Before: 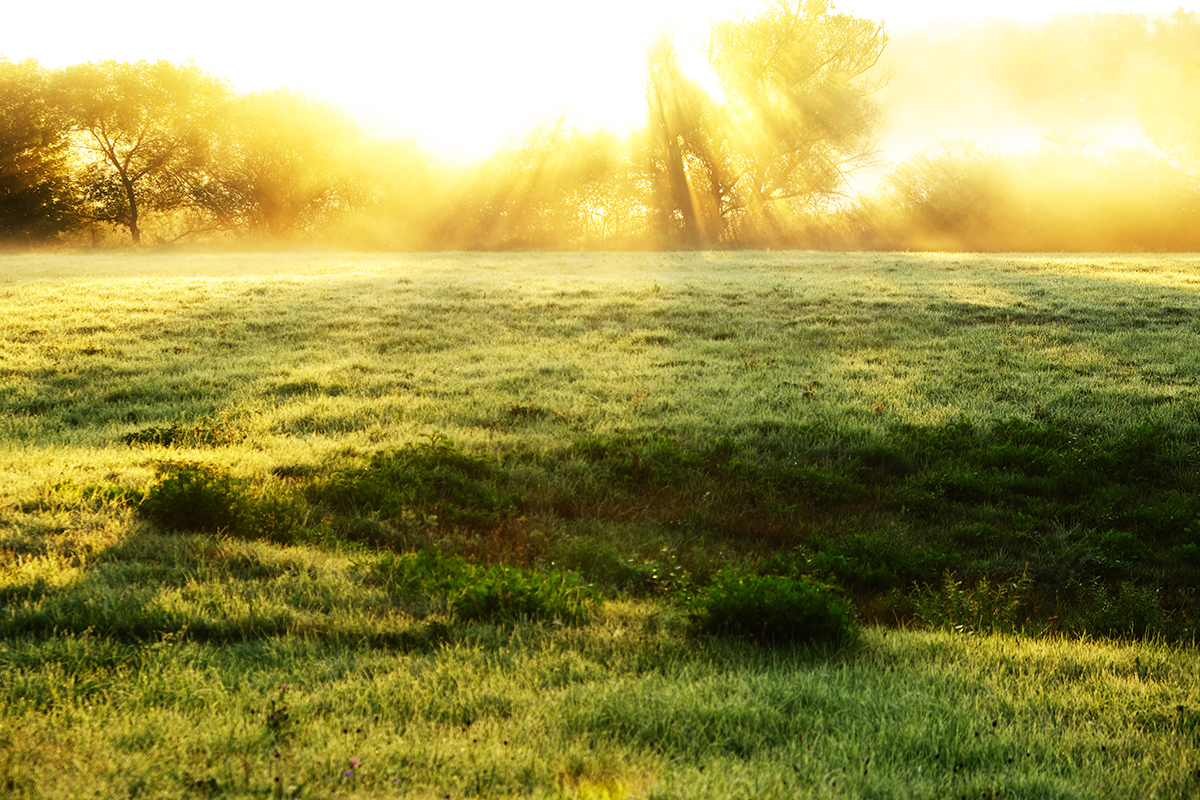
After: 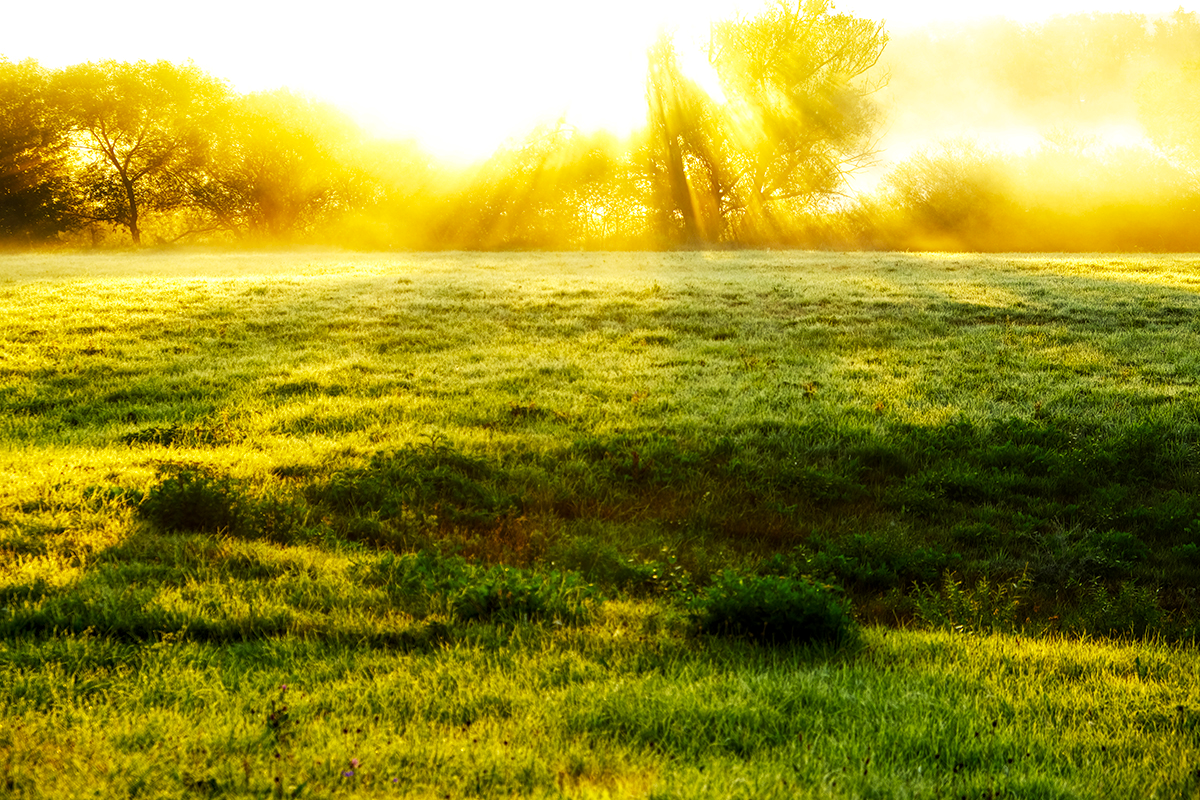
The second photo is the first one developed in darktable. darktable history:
color balance: output saturation 120%
local contrast: on, module defaults
